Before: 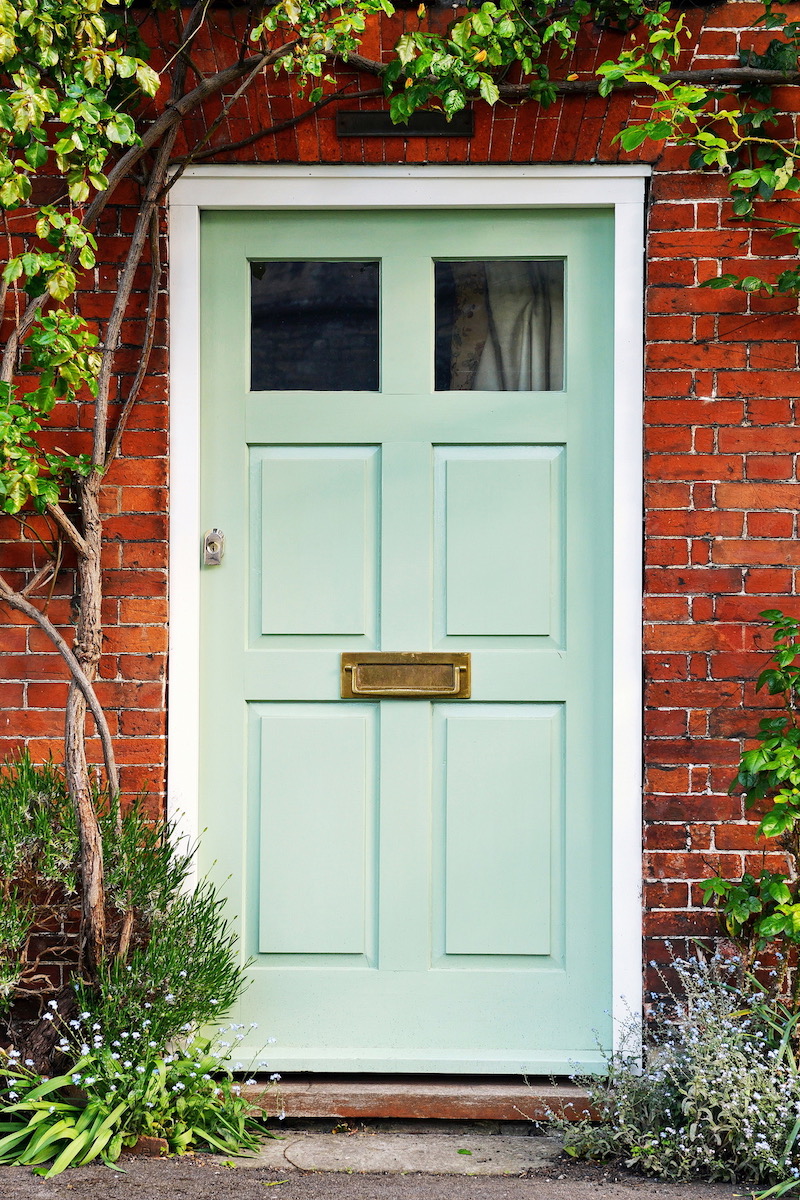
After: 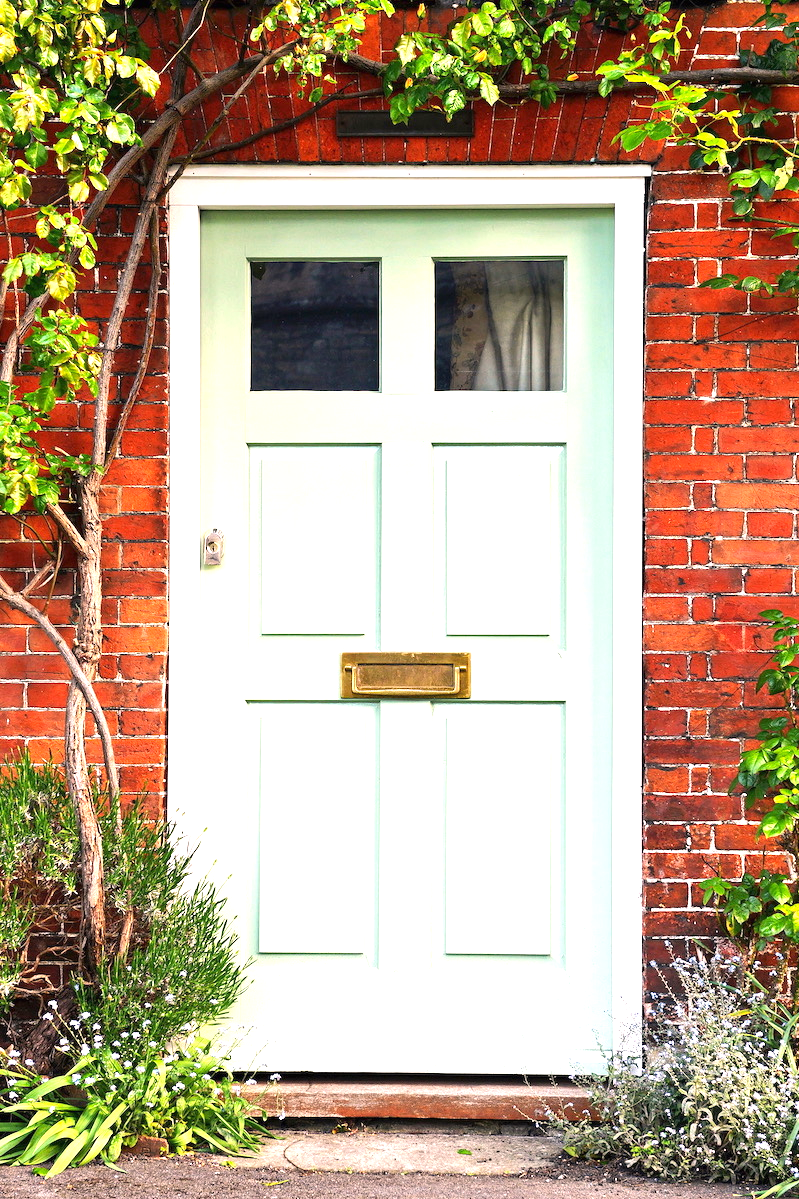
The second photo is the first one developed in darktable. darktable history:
exposure: black level correction 0, exposure 0.95 EV, compensate exposure bias true, compensate highlight preservation false
color correction: highlights a* 7.34, highlights b* 4.37
tone equalizer: on, module defaults
